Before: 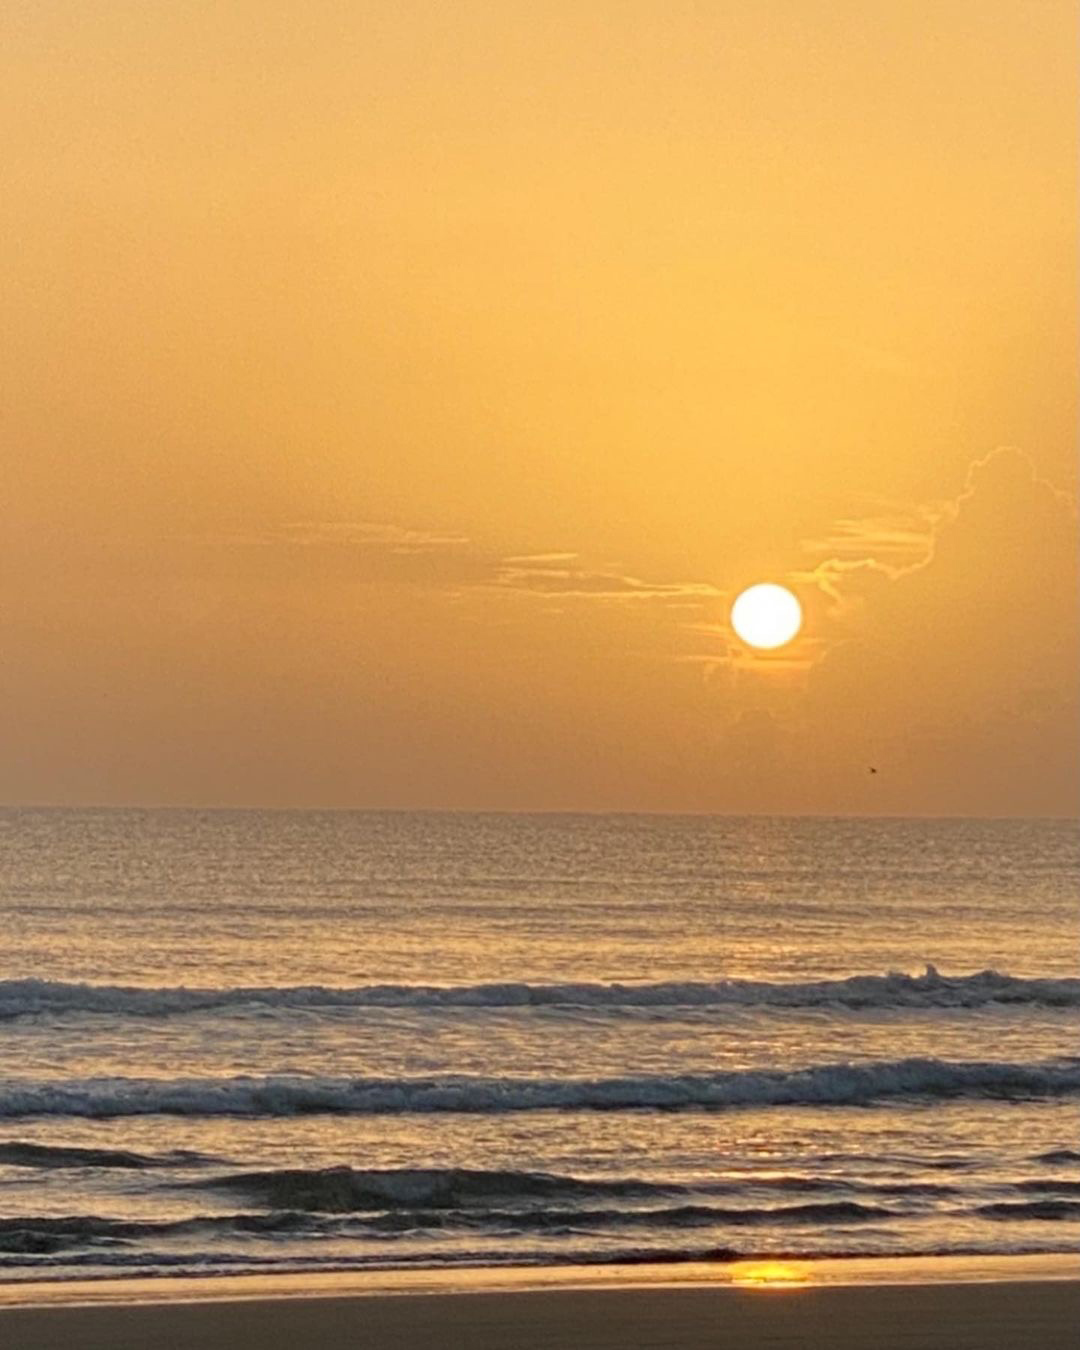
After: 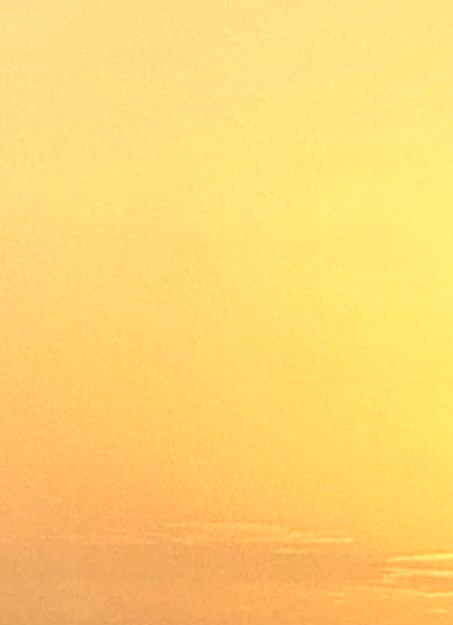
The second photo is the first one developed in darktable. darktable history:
crop and rotate: left 10.817%, top 0.062%, right 47.194%, bottom 53.626%
tone equalizer: -8 EV -0.75 EV, -7 EV -0.7 EV, -6 EV -0.6 EV, -5 EV -0.4 EV, -3 EV 0.4 EV, -2 EV 0.6 EV, -1 EV 0.7 EV, +0 EV 0.75 EV, edges refinement/feathering 500, mask exposure compensation -1.57 EV, preserve details no
